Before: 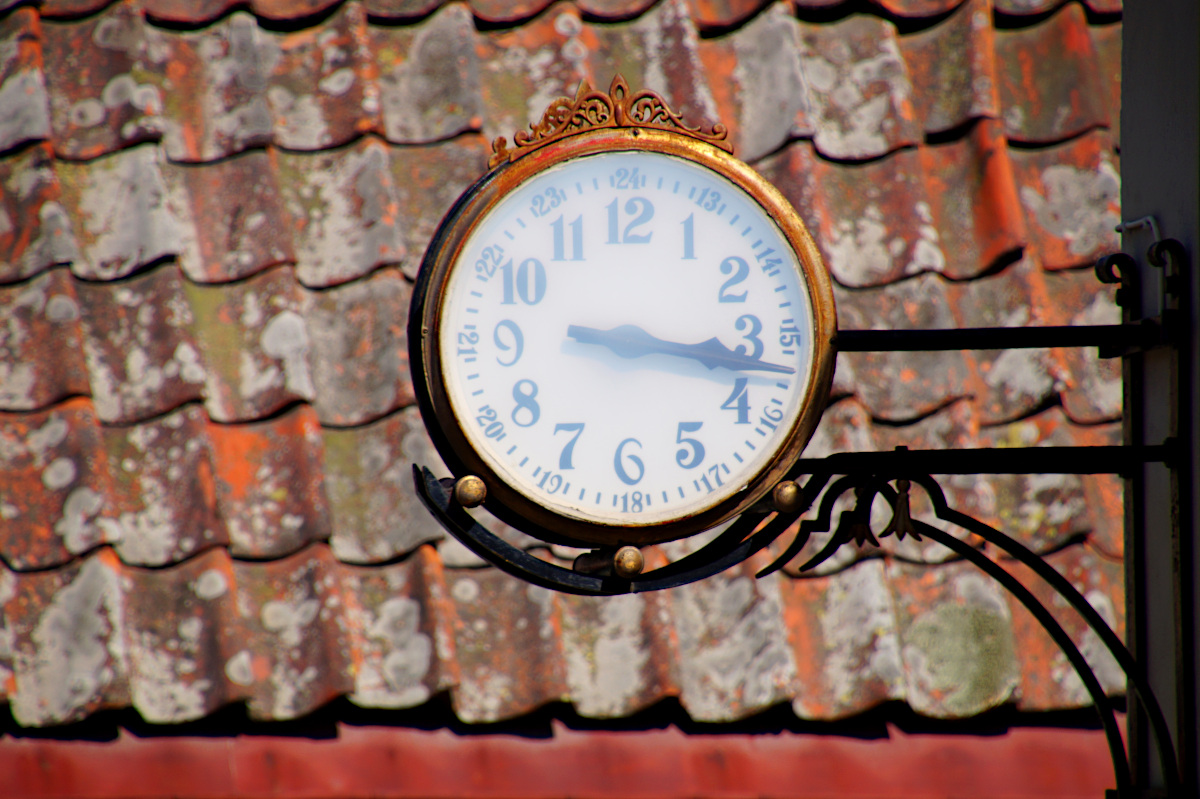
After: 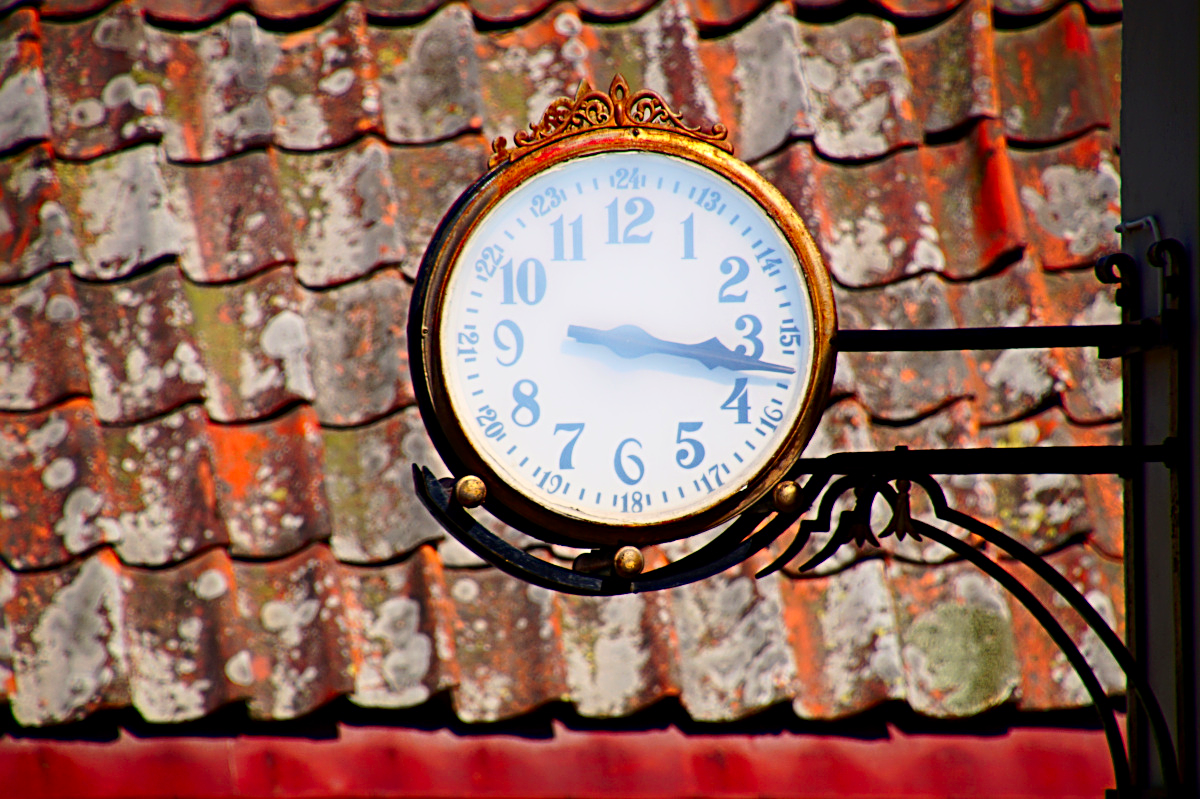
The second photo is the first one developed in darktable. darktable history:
contrast brightness saturation: contrast 0.18, saturation 0.3
sharpen: radius 4
